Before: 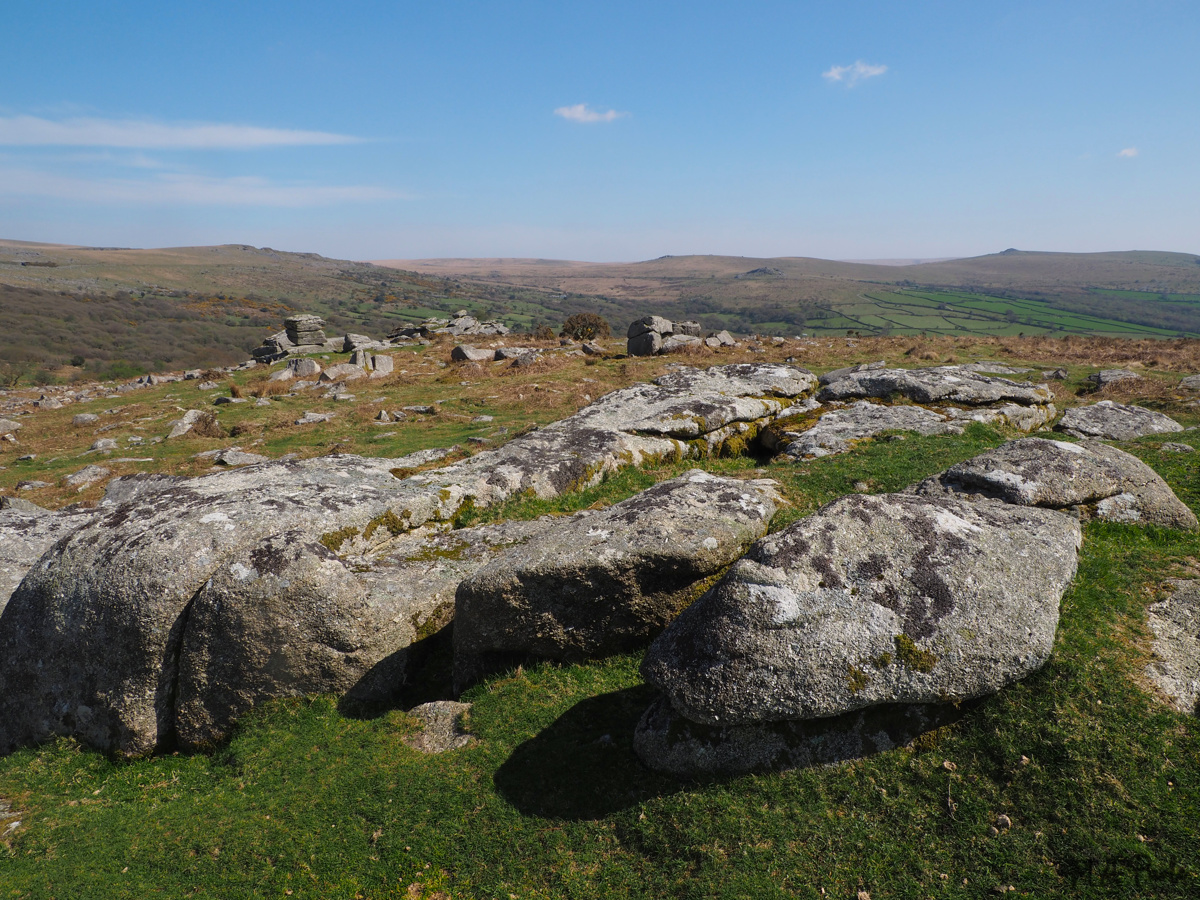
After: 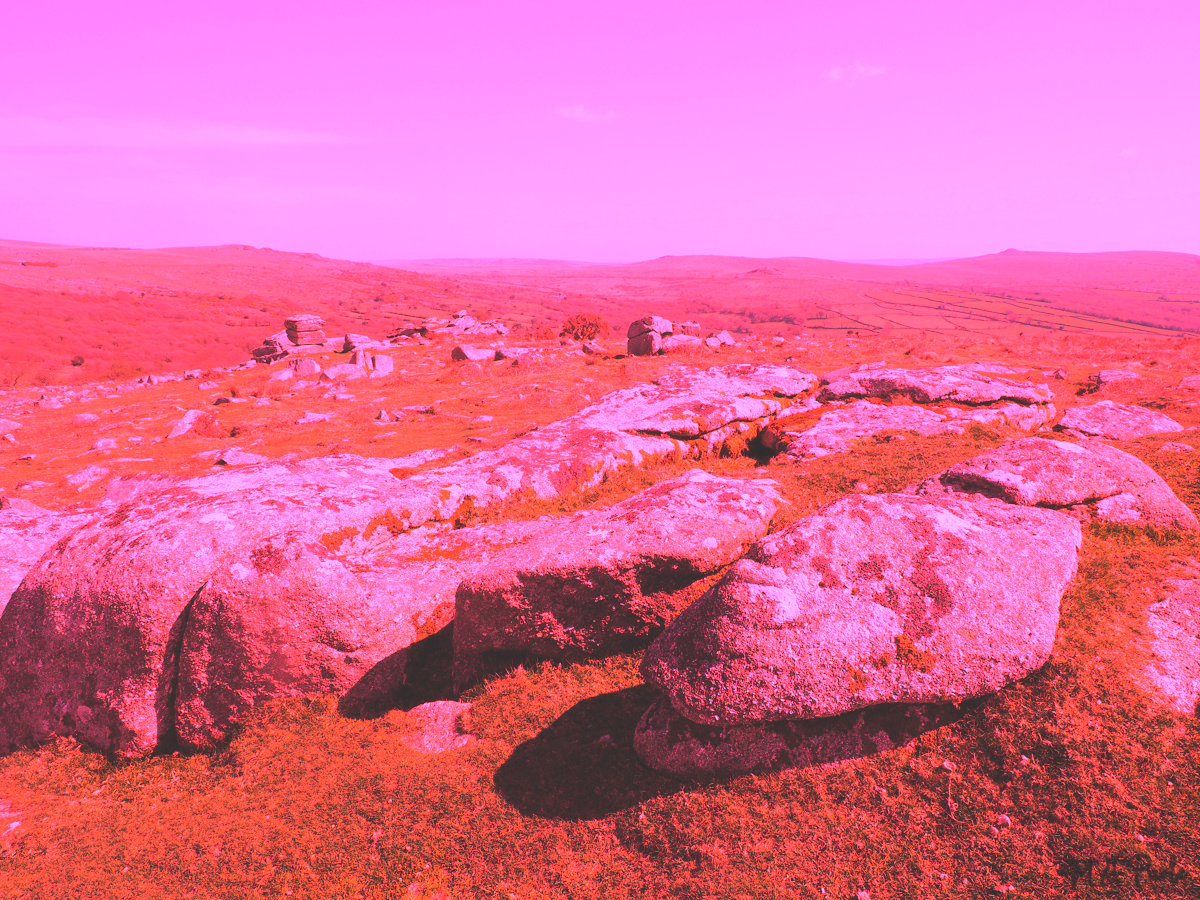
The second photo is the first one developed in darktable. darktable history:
exposure: black level correction -0.036, exposure -0.497 EV, compensate highlight preservation false
white balance: red 4.26, blue 1.802
